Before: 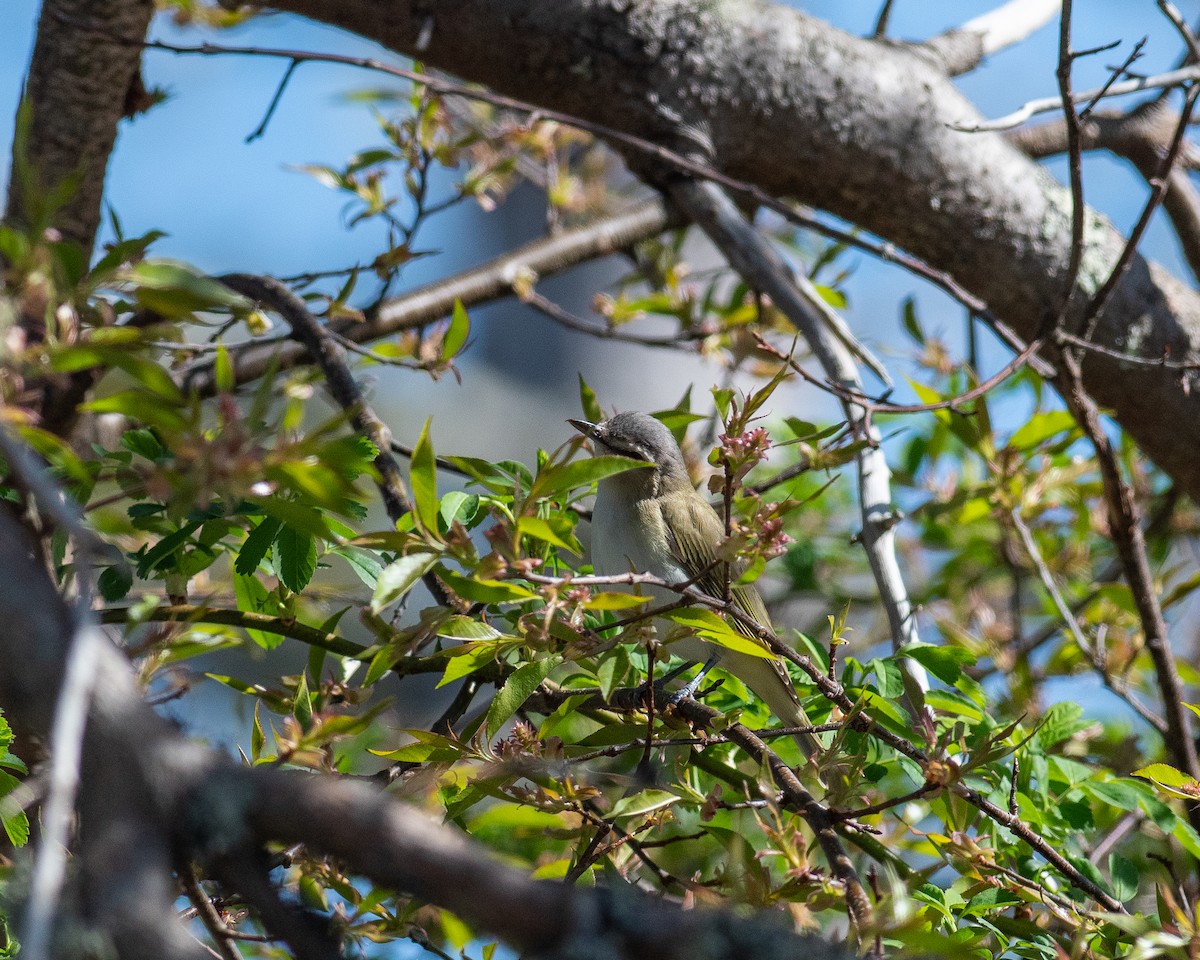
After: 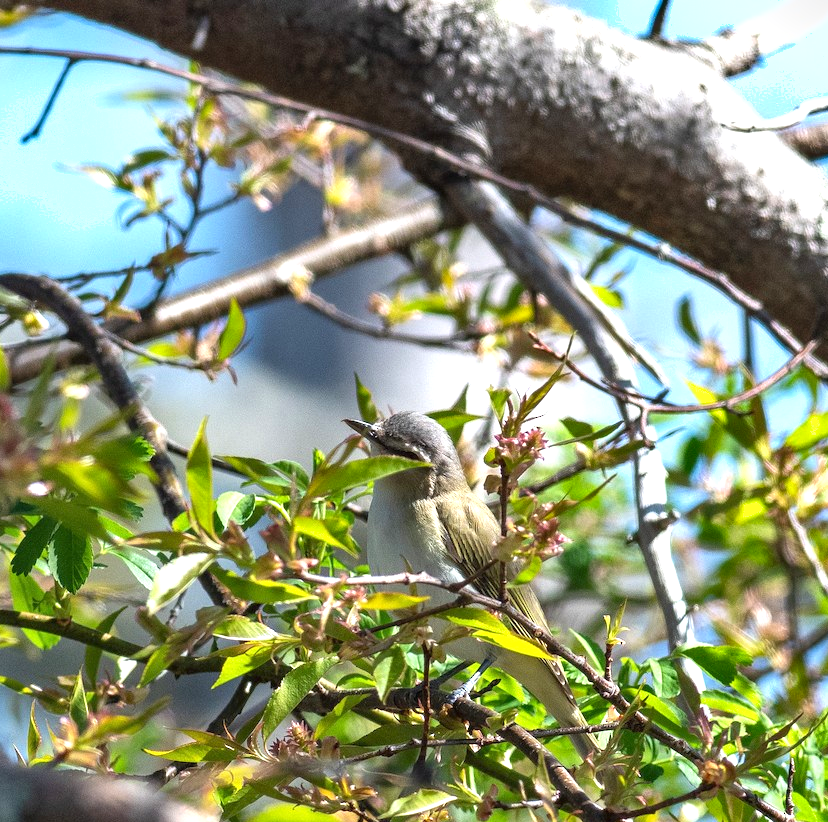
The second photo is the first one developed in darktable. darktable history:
shadows and highlights: low approximation 0.01, soften with gaussian
crop: left 18.707%, right 12.234%, bottom 14.214%
exposure: black level correction 0, exposure 1 EV, compensate highlight preservation false
